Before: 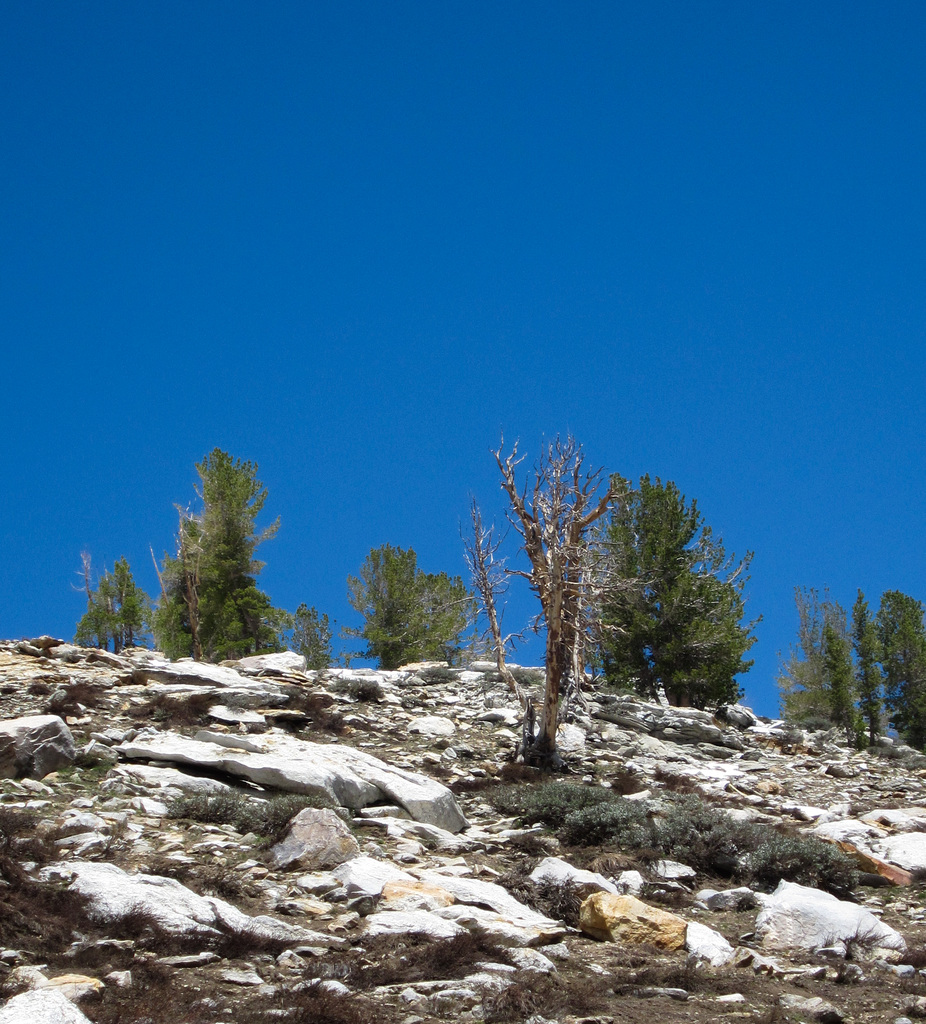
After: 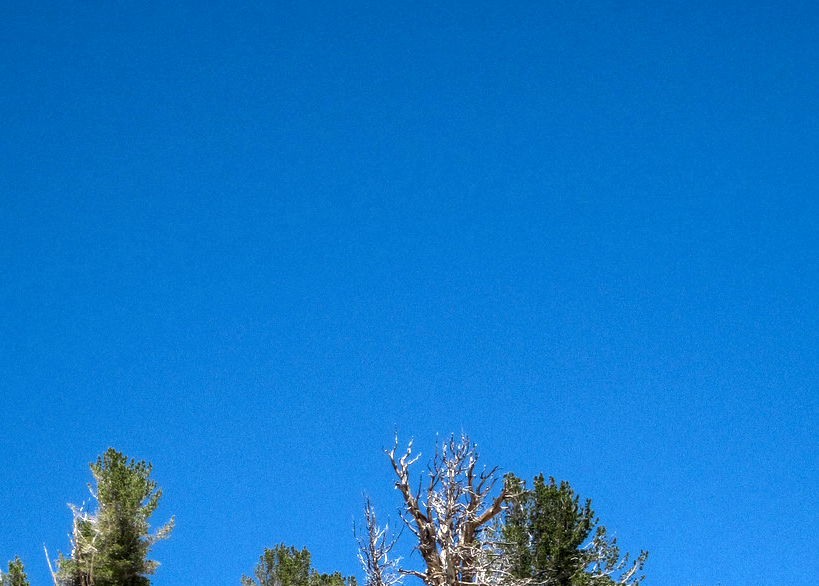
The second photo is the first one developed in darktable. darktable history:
crop and rotate: left 11.503%, bottom 42.747%
exposure: exposure 0.55 EV, compensate highlight preservation false
shadows and highlights: shadows 1.81, highlights 38.01
local contrast: detail 142%
tone curve: curves: ch0 [(0, 0) (0.003, 0.036) (0.011, 0.04) (0.025, 0.042) (0.044, 0.052) (0.069, 0.066) (0.1, 0.085) (0.136, 0.106) (0.177, 0.144) (0.224, 0.188) (0.277, 0.241) (0.335, 0.307) (0.399, 0.382) (0.468, 0.466) (0.543, 0.56) (0.623, 0.672) (0.709, 0.772) (0.801, 0.876) (0.898, 0.949) (1, 1)], color space Lab, linked channels, preserve colors none
